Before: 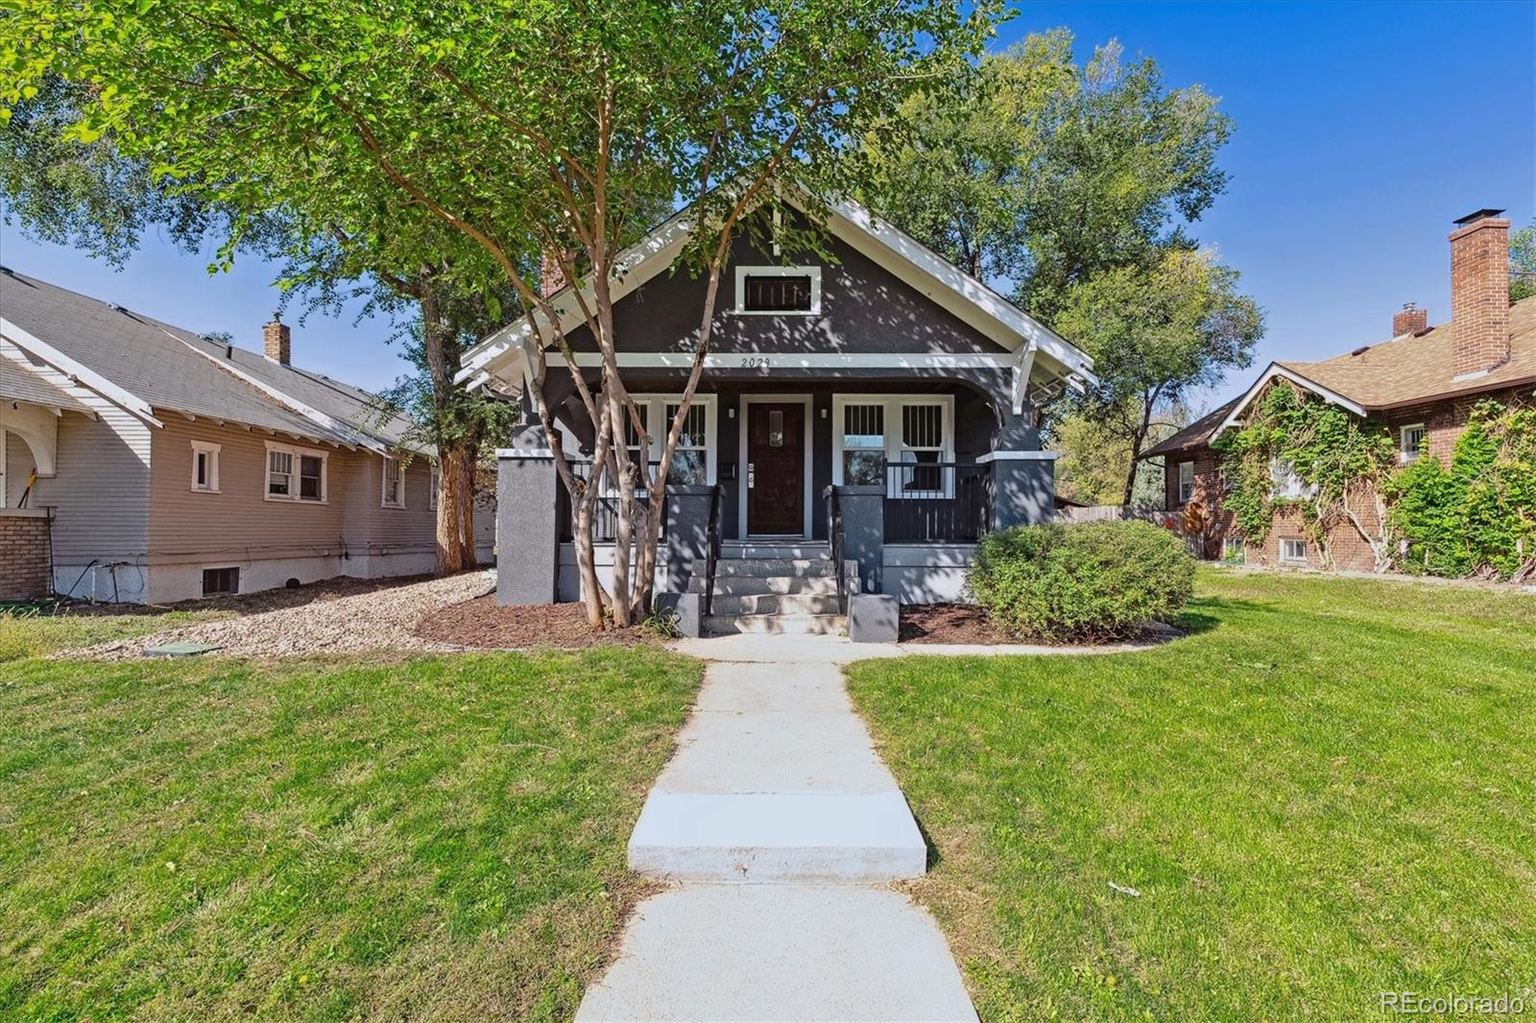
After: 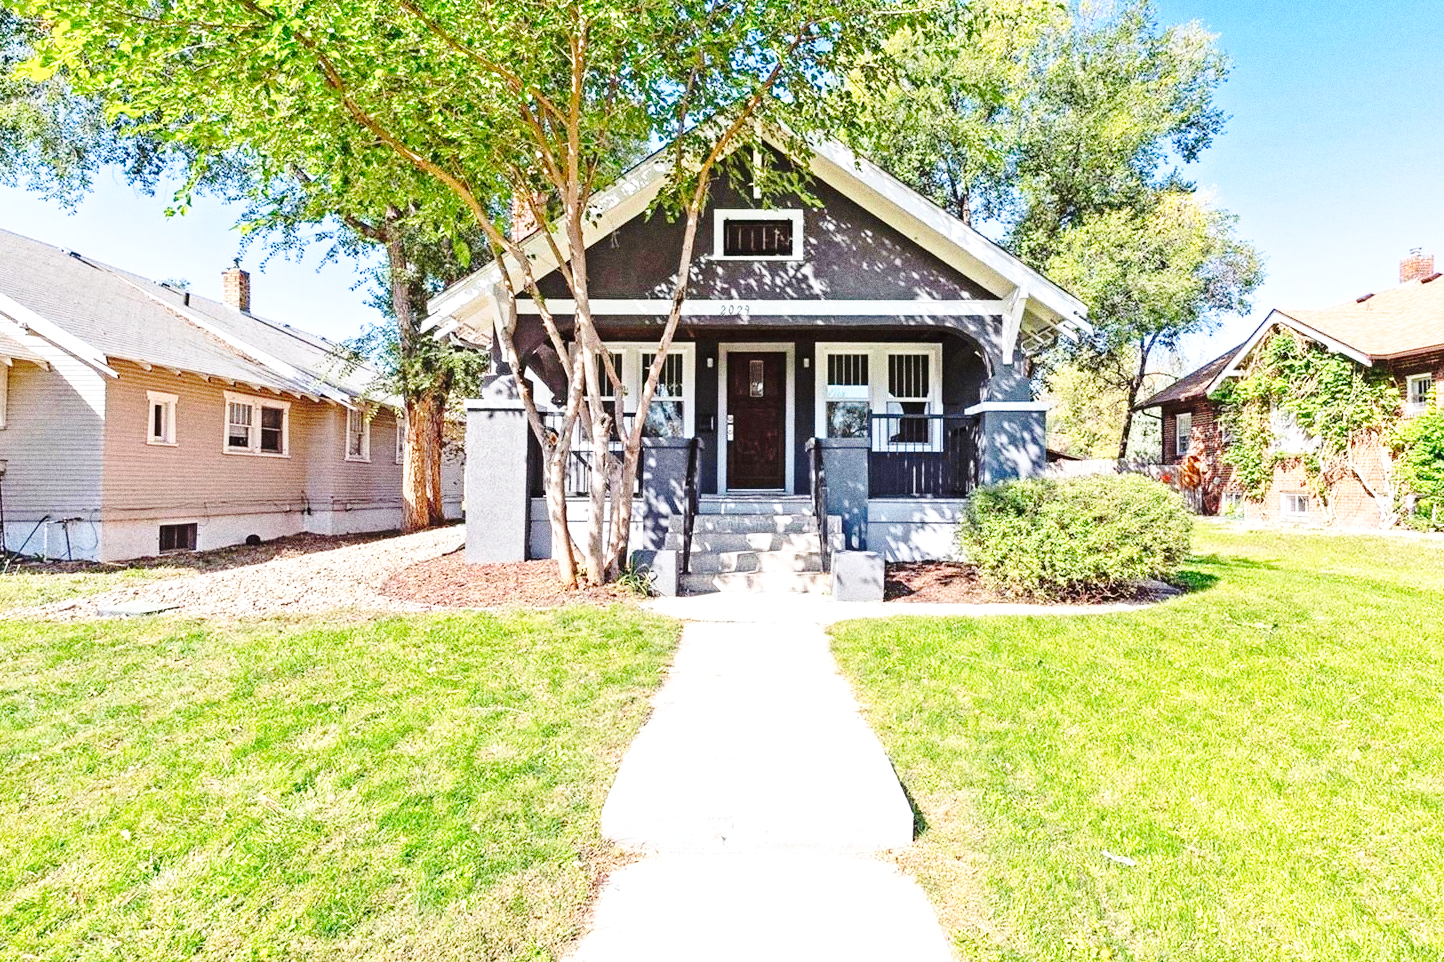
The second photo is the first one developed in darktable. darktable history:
exposure: exposure 0.785 EV, compensate highlight preservation false
grain: coarseness 0.09 ISO, strength 40%
base curve: curves: ch0 [(0, 0) (0.032, 0.037) (0.105, 0.228) (0.435, 0.76) (0.856, 0.983) (1, 1)], preserve colors none
crop: left 3.305%, top 6.436%, right 6.389%, bottom 3.258%
